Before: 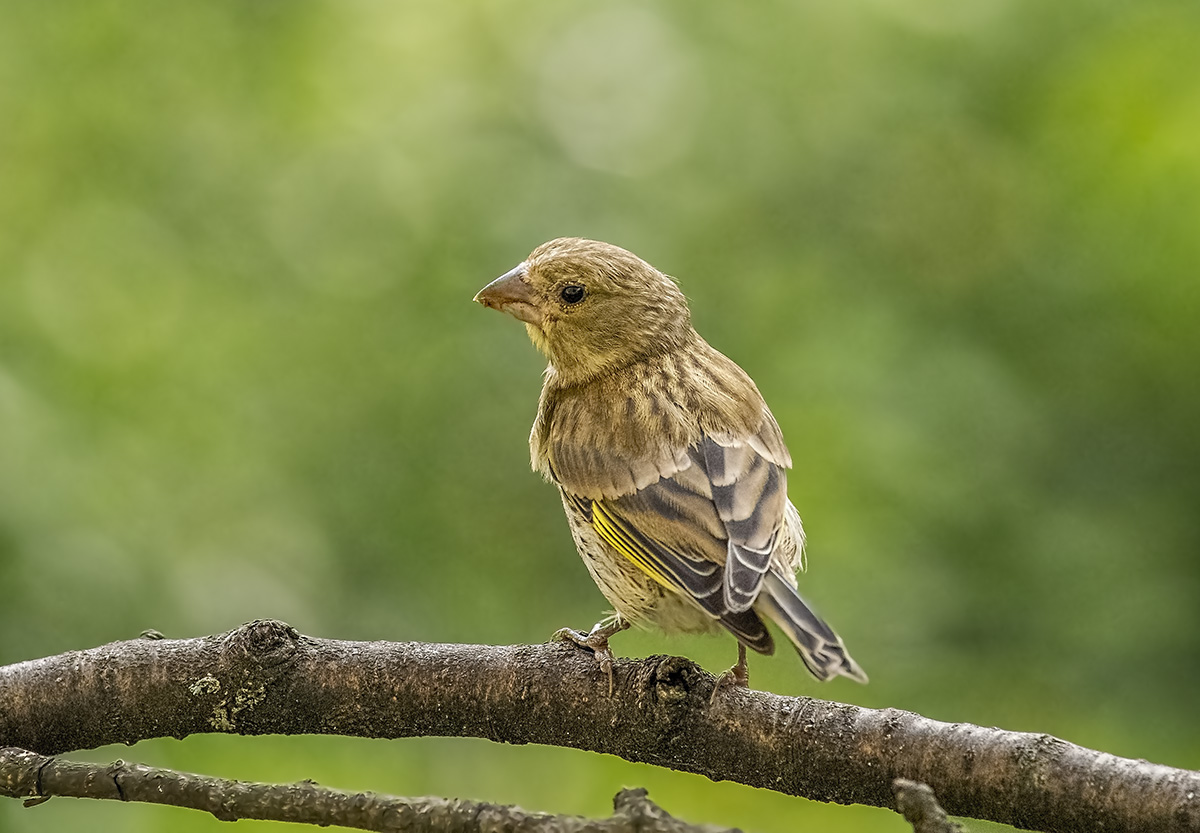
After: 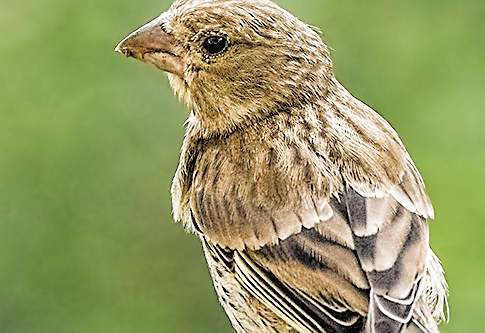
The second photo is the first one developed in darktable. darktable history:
contrast brightness saturation: brightness 0.152
filmic rgb: black relative exposure -3.64 EV, white relative exposure 2.44 EV, threshold 2.95 EV, hardness 3.28, color science v4 (2020), iterations of high-quality reconstruction 0, enable highlight reconstruction true
crop: left 29.864%, top 30.09%, right 29.673%, bottom 29.87%
sharpen: on, module defaults
